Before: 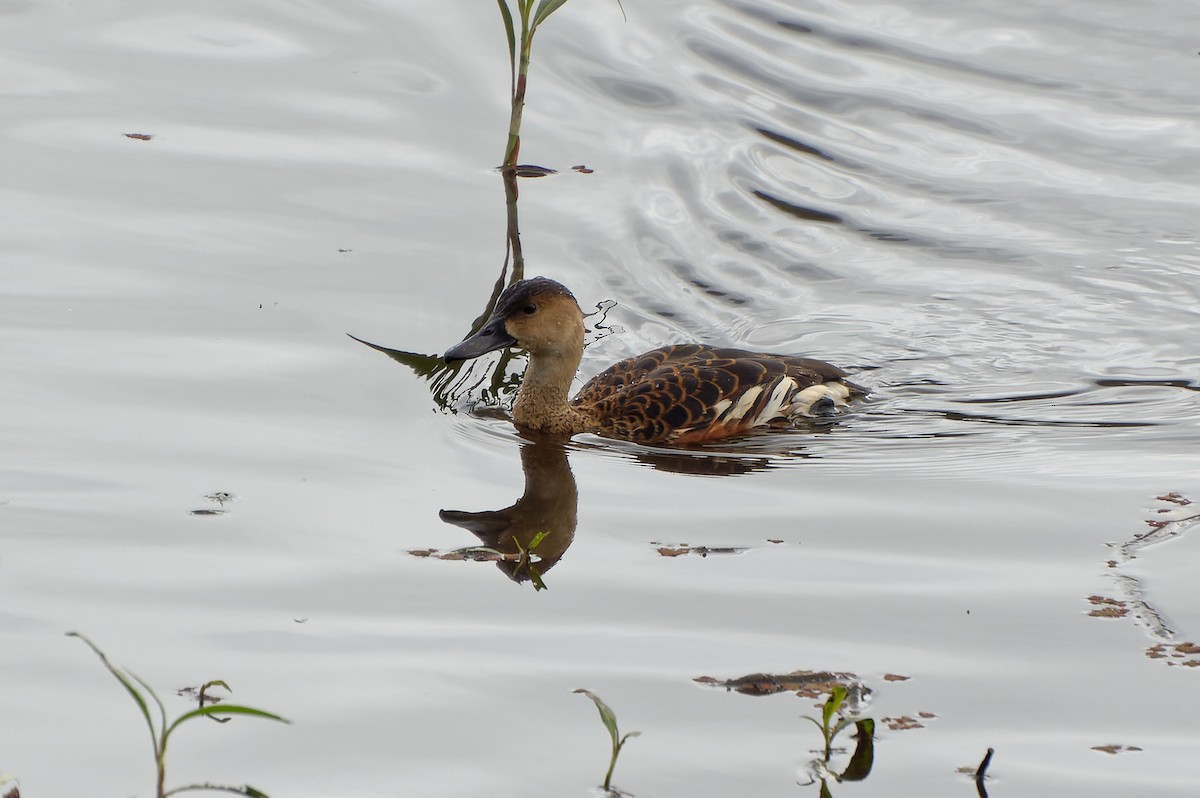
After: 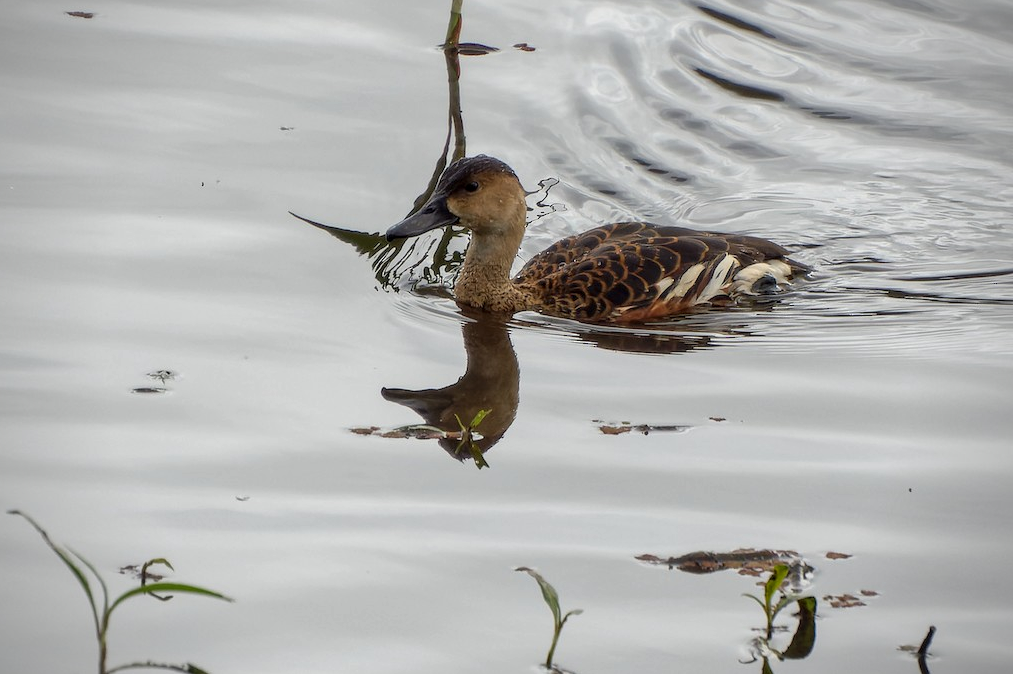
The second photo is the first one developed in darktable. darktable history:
local contrast: on, module defaults
vignetting: width/height ratio 1.094
crop and rotate: left 4.842%, top 15.51%, right 10.668%
